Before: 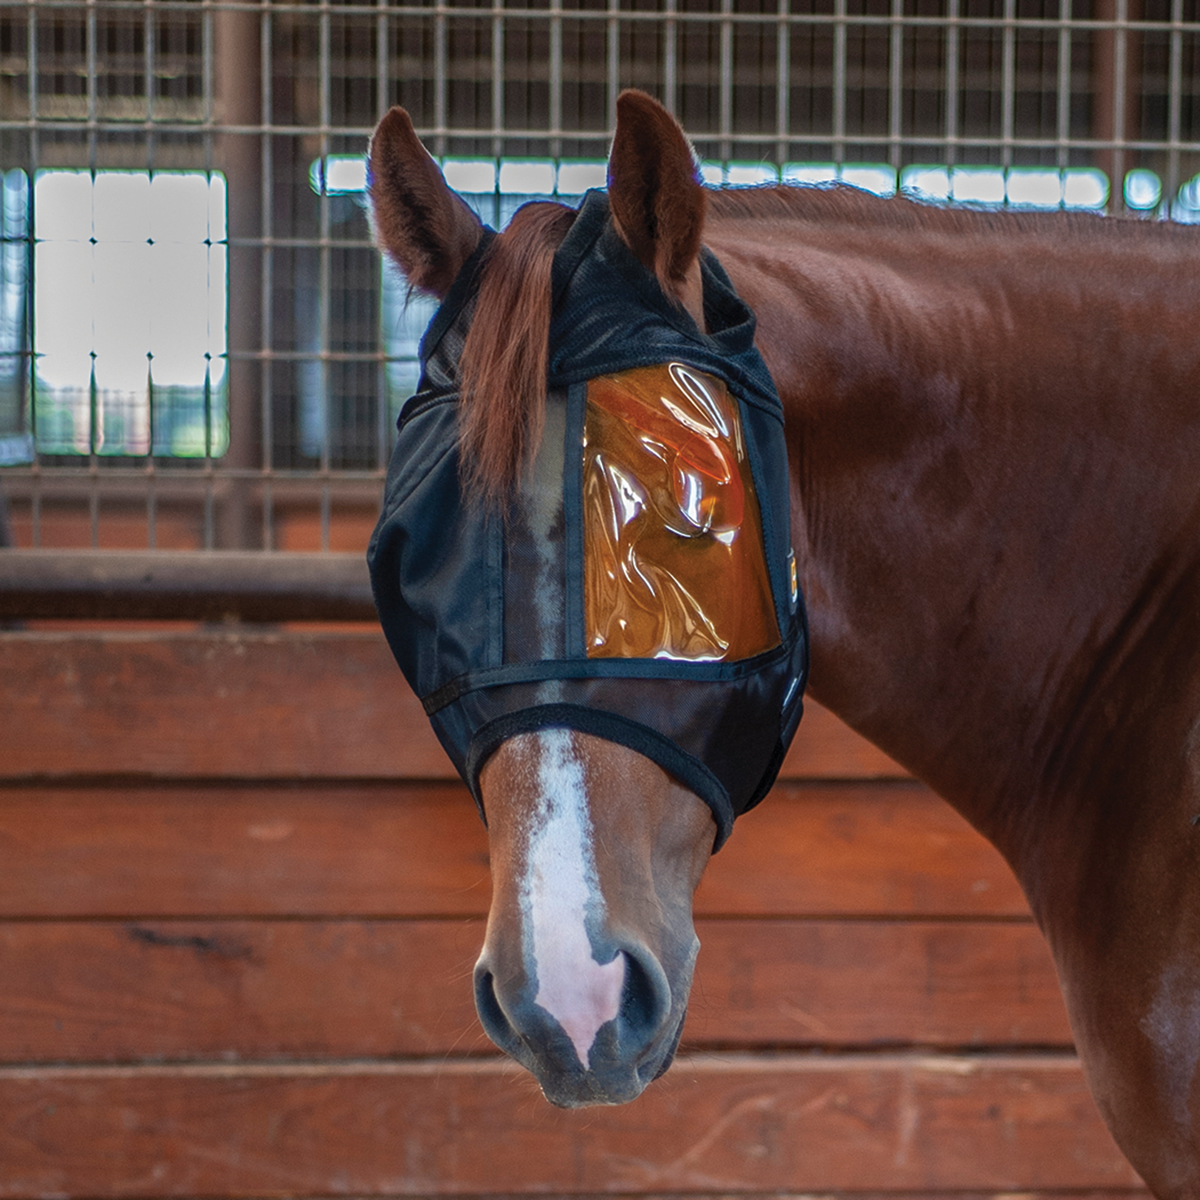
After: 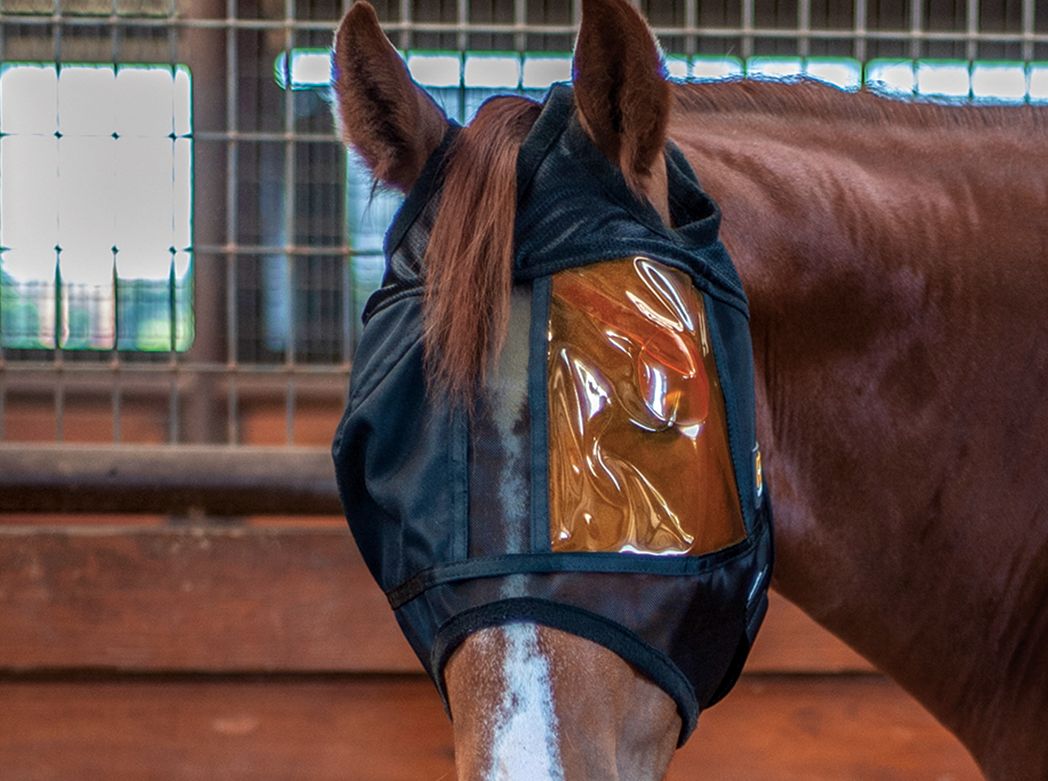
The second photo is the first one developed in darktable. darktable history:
velvia: on, module defaults
crop: left 2.976%, top 8.894%, right 9.633%, bottom 25.941%
local contrast: on, module defaults
